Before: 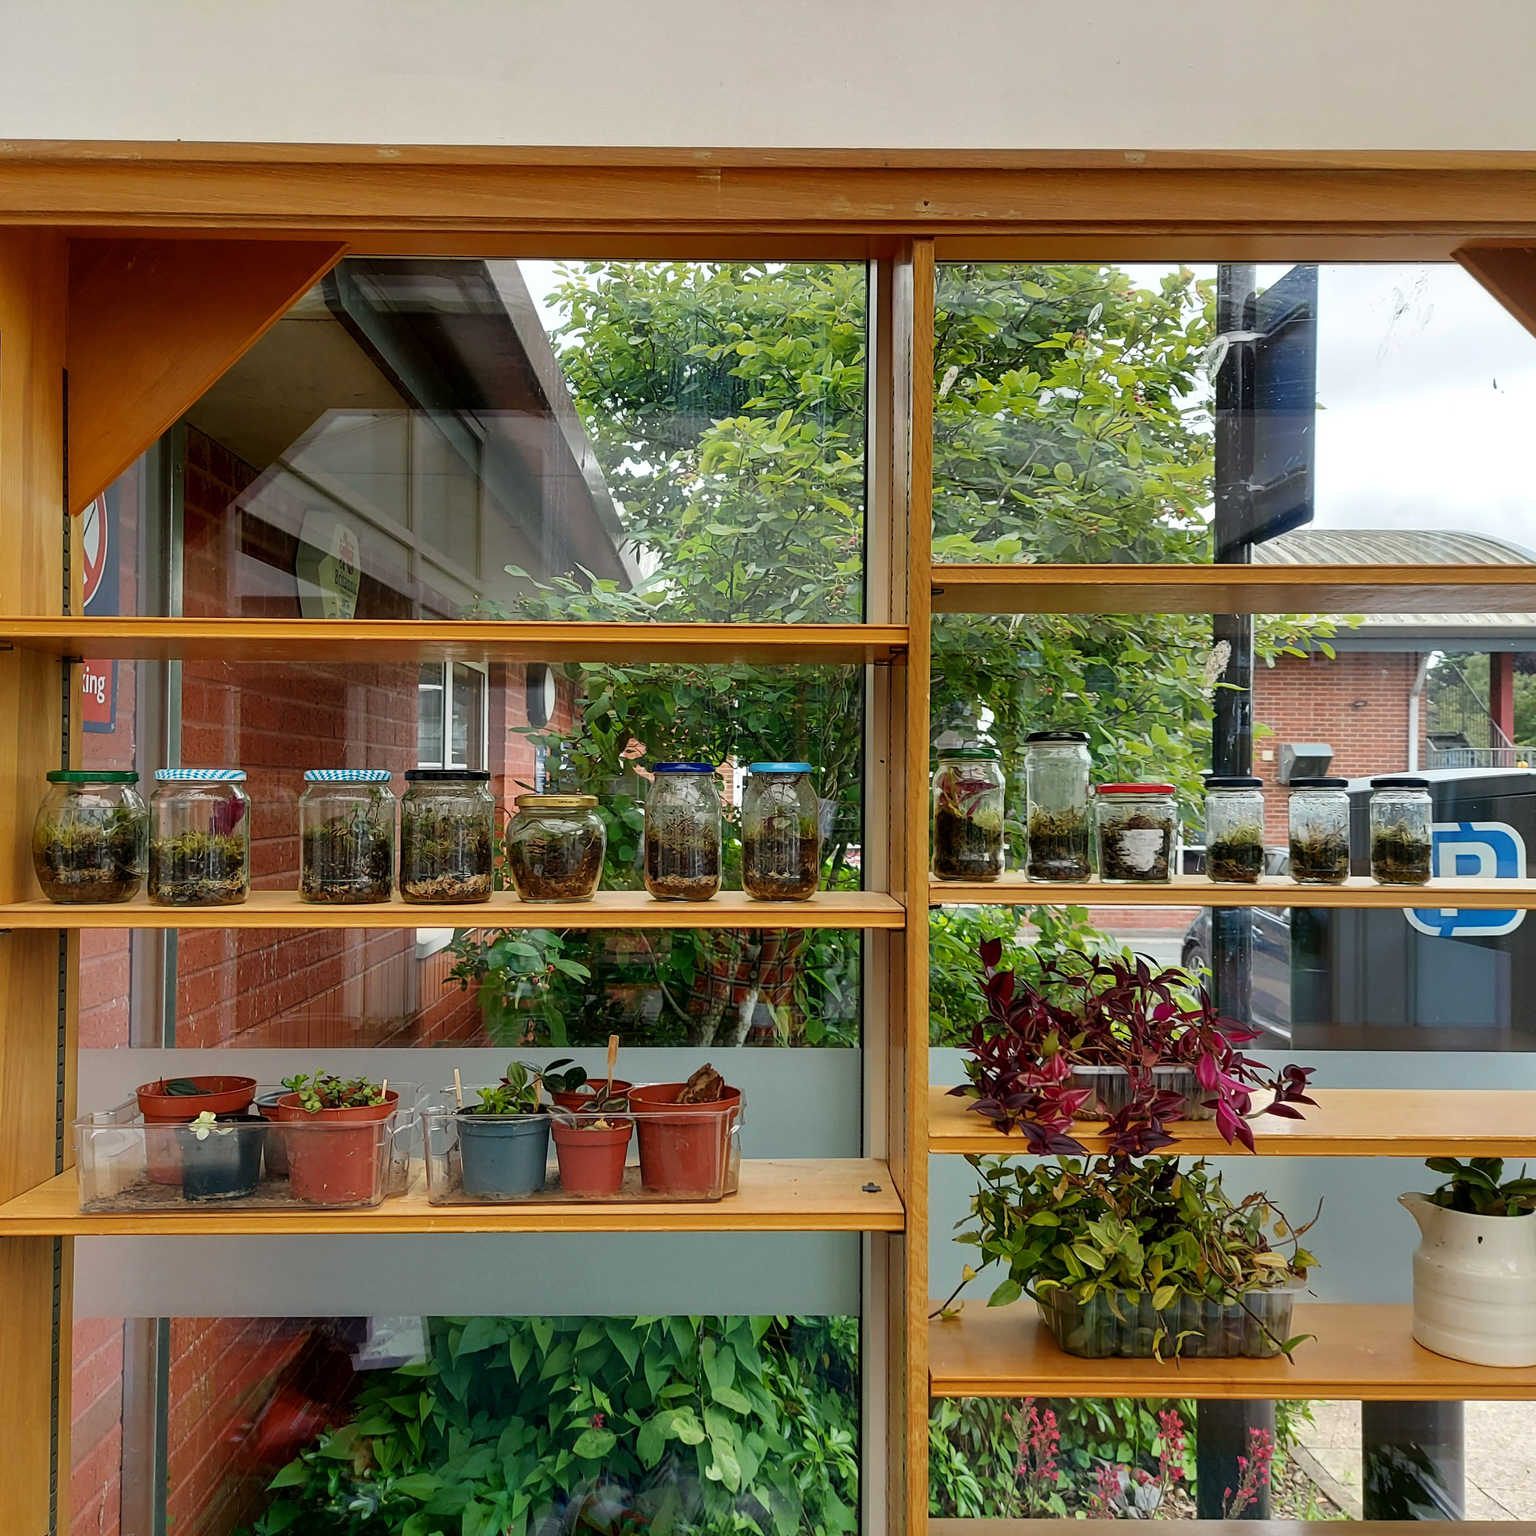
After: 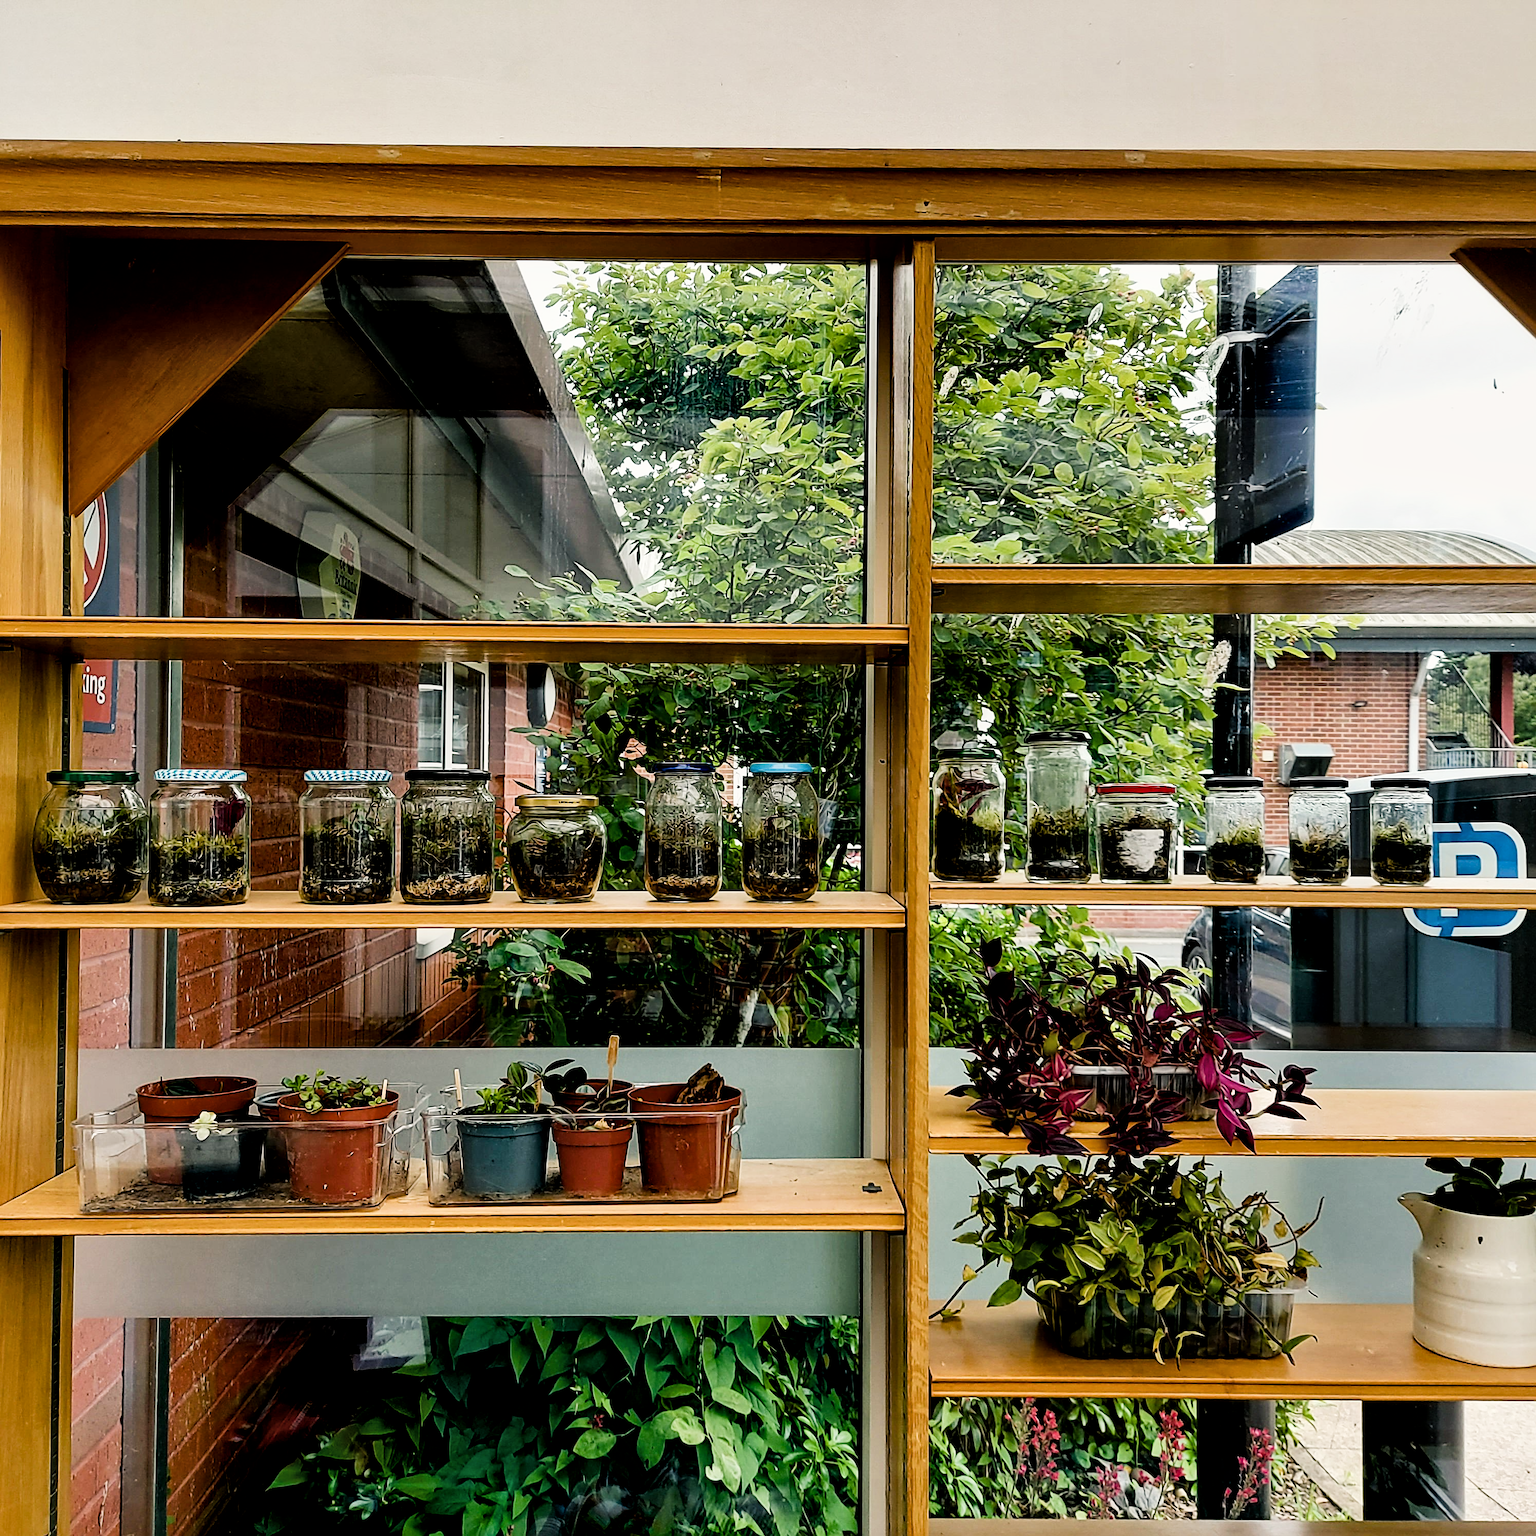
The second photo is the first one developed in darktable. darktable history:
local contrast: mode bilateral grid, contrast 20, coarseness 50, detail 130%, midtone range 0.2
color balance rgb: shadows lift › chroma 2.79%, shadows lift › hue 190.66°, power › hue 171.85°, highlights gain › chroma 2.16%, highlights gain › hue 75.26°, global offset › luminance -0.51%, perceptual saturation grading › highlights -33.8%, perceptual saturation grading › mid-tones 14.98%, perceptual saturation grading › shadows 48.43%, perceptual brilliance grading › highlights 15.68%, perceptual brilliance grading › mid-tones 6.62%, perceptual brilliance grading › shadows -14.98%, global vibrance 11.32%, contrast 5.05%
filmic rgb: black relative exposure -5 EV, hardness 2.88, contrast 1.3, highlights saturation mix -30%
sharpen: on, module defaults
